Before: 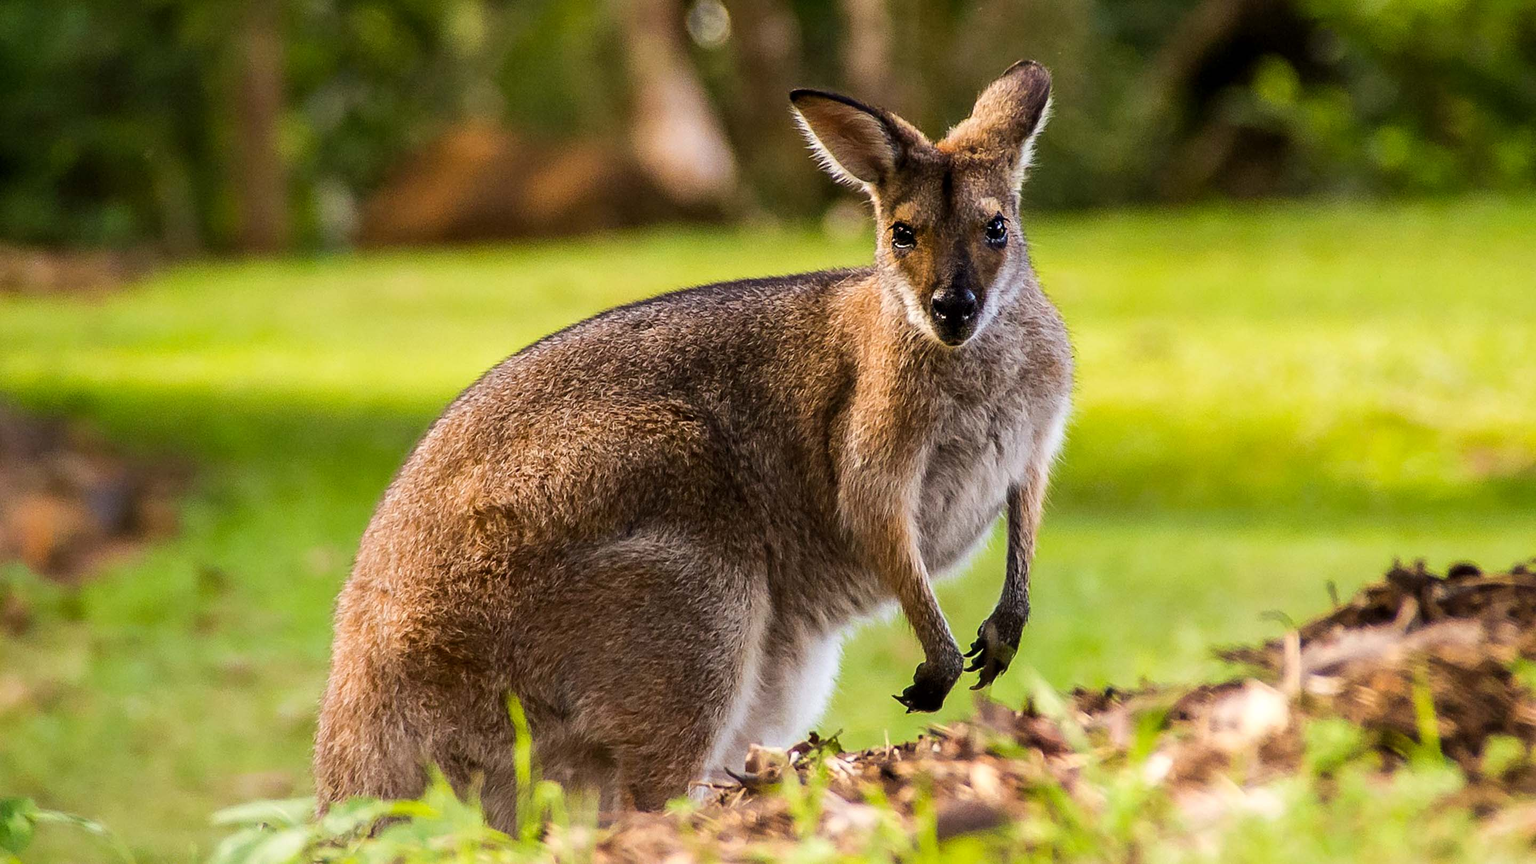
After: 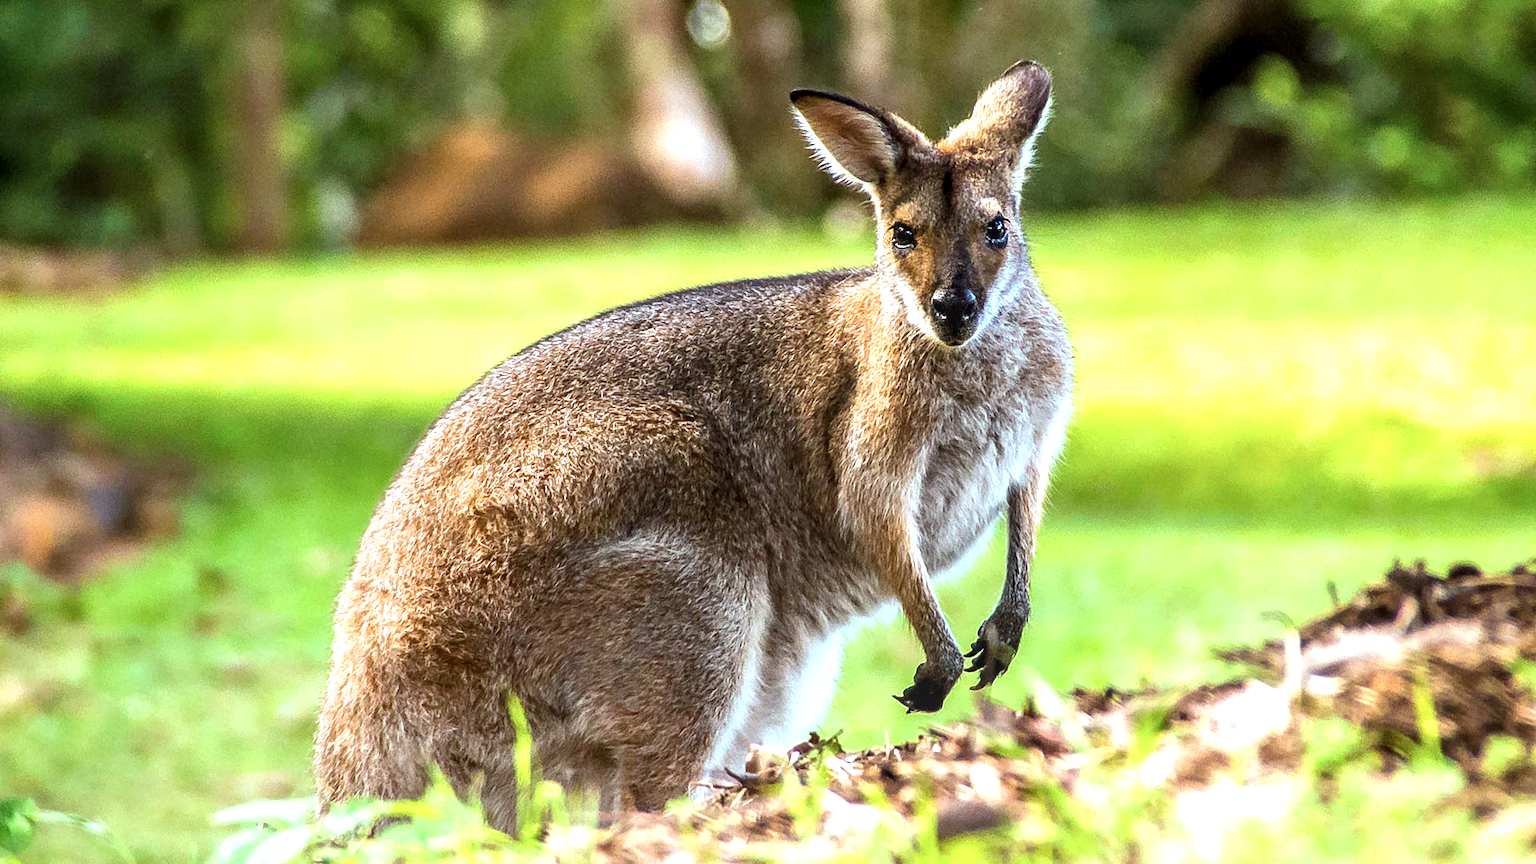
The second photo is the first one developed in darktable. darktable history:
color correction: highlights a* -11.38, highlights b* -15.7
local contrast: on, module defaults
exposure: black level correction 0, exposure 0.892 EV, compensate exposure bias true, compensate highlight preservation false
